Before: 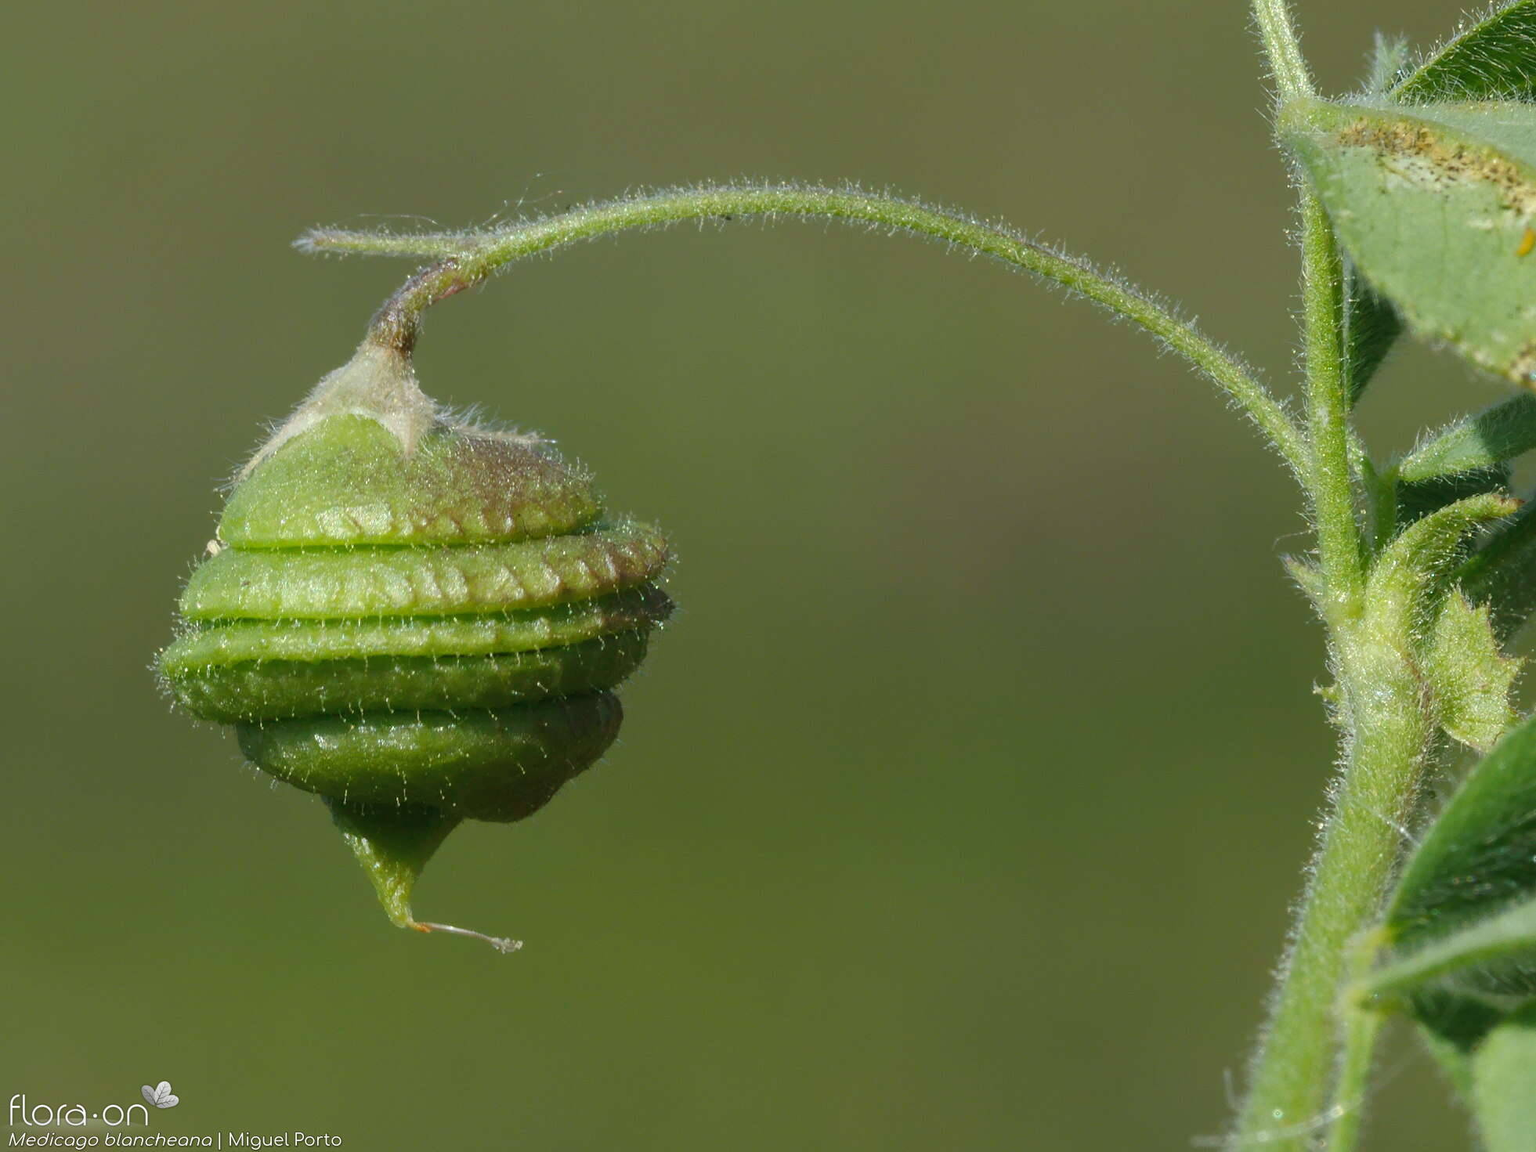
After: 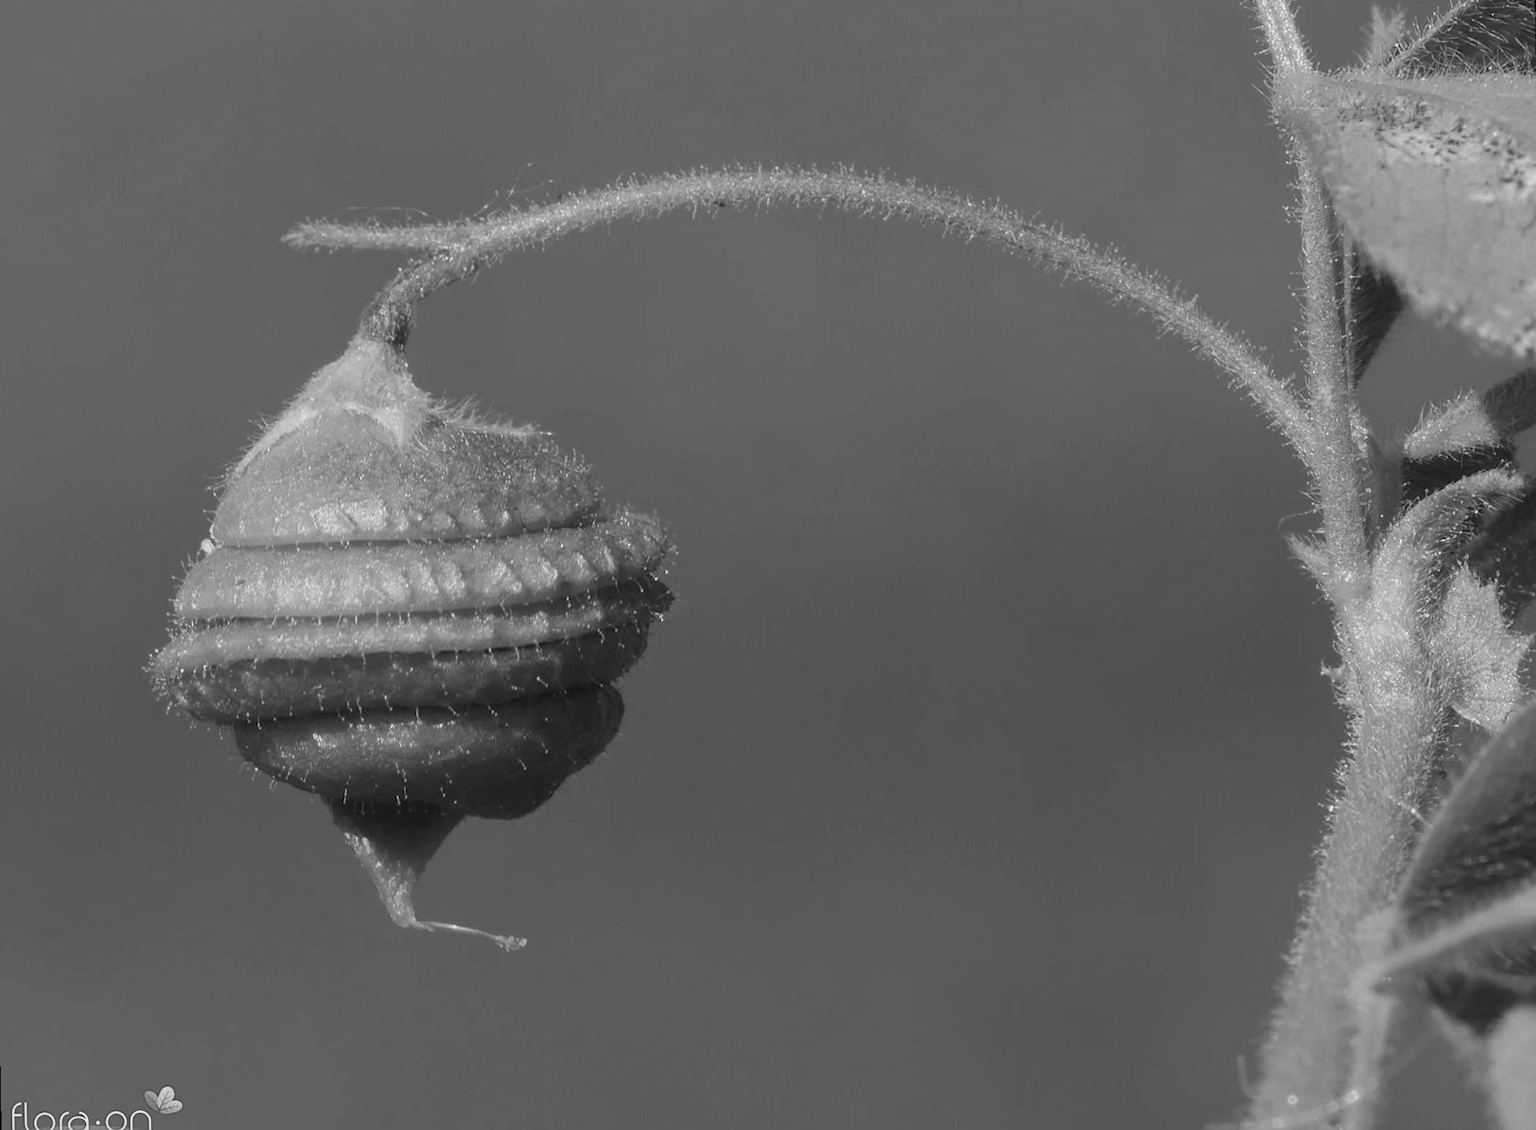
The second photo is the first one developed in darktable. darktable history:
rotate and perspective: rotation -1°, crop left 0.011, crop right 0.989, crop top 0.025, crop bottom 0.975
monochrome: a 26.22, b 42.67, size 0.8
color balance rgb: perceptual saturation grading › global saturation 20%, perceptual saturation grading › highlights -25%, perceptual saturation grading › shadows 50%
